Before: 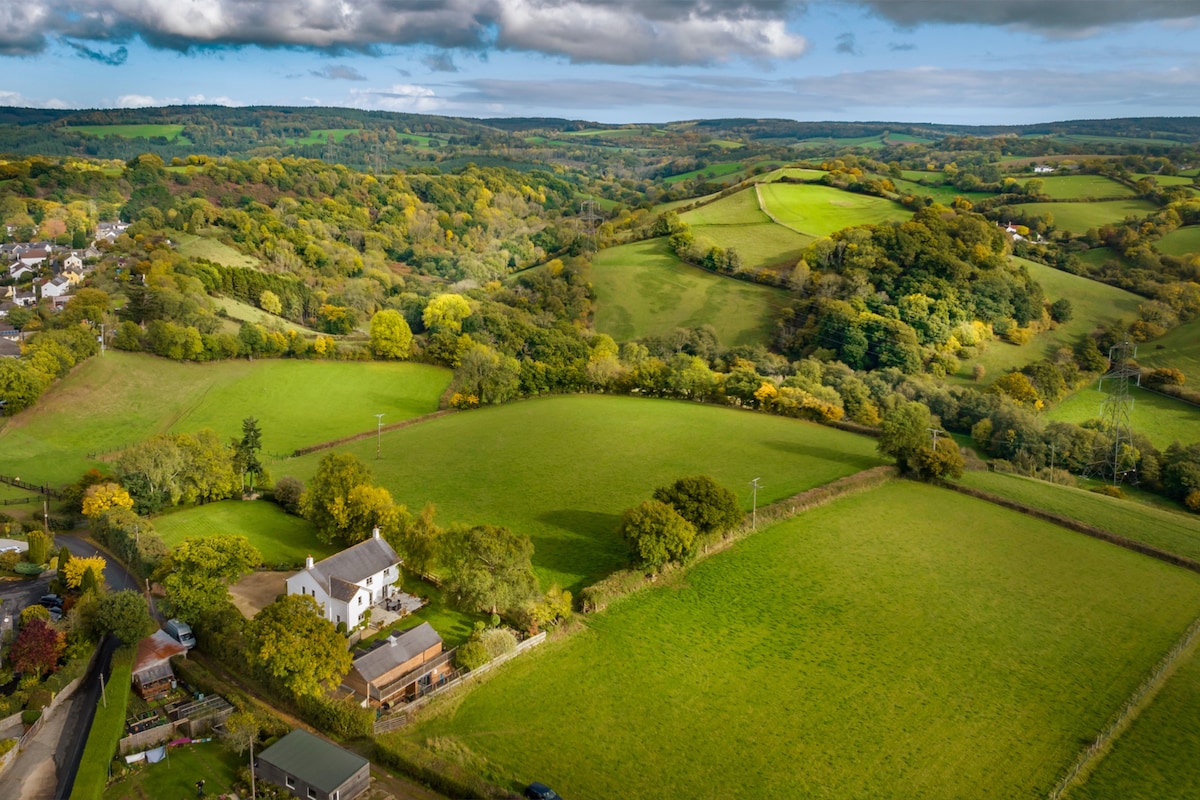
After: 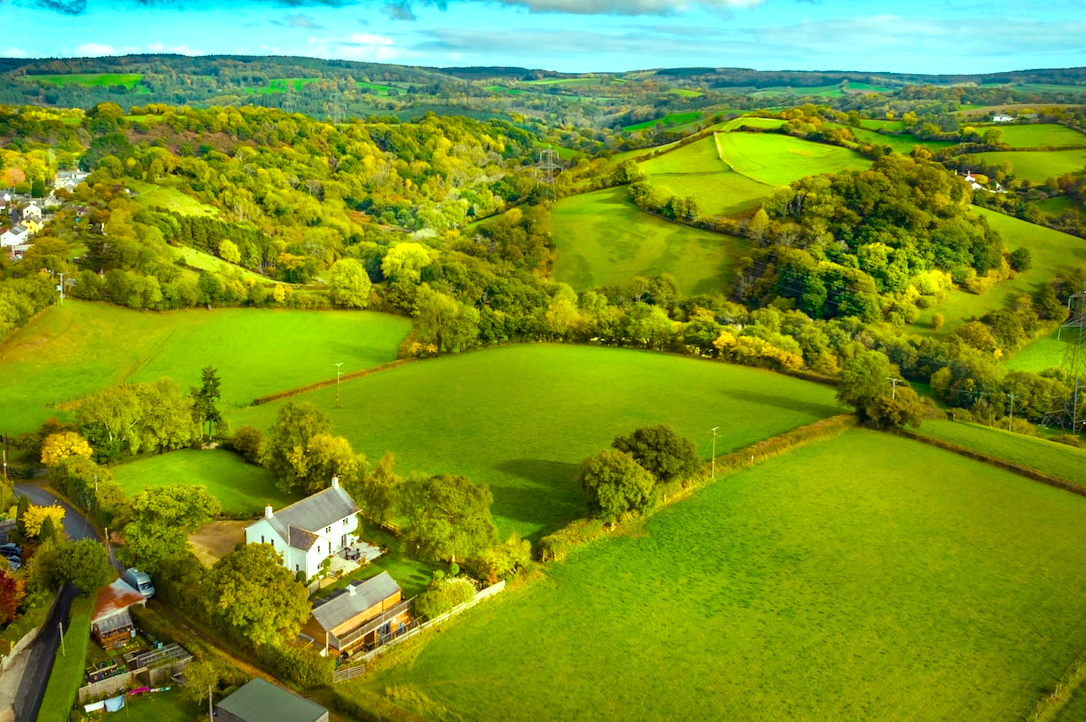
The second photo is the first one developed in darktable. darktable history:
color balance rgb: highlights gain › luminance 15.299%, highlights gain › chroma 7.092%, highlights gain › hue 125.49°, linear chroma grading › global chroma 14.544%, perceptual saturation grading › global saturation 13.188%, global vibrance -1.165%, saturation formula JzAzBz (2021)
crop: left 3.461%, top 6.477%, right 6.012%, bottom 3.262%
exposure: black level correction 0, exposure 0.698 EV, compensate highlight preservation false
